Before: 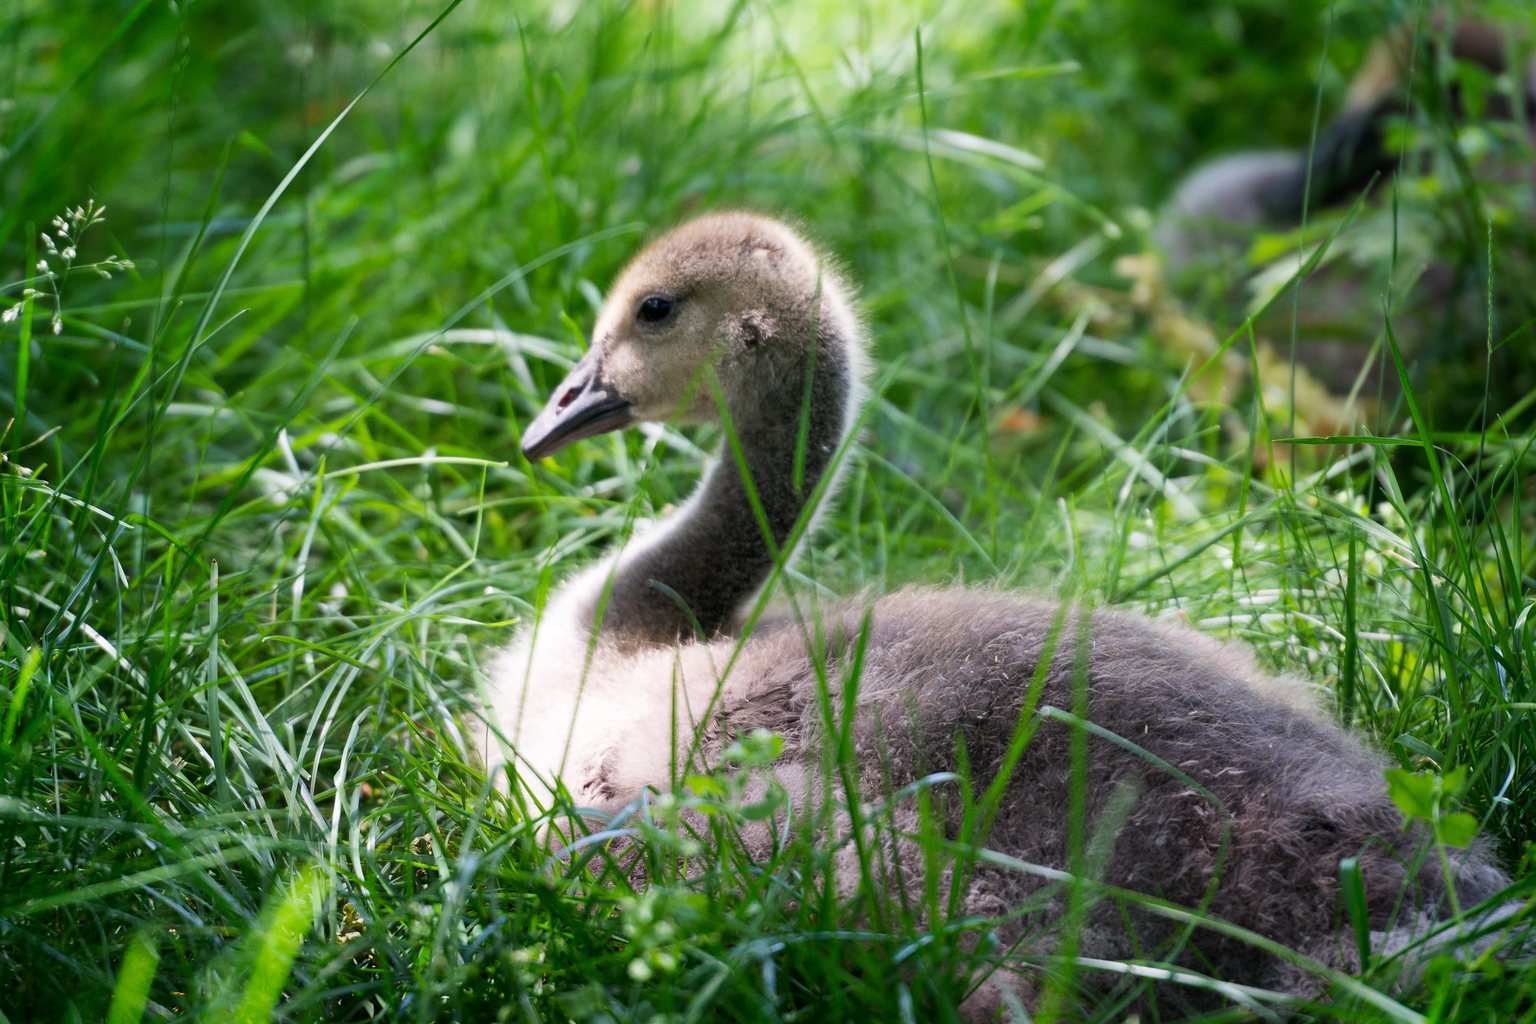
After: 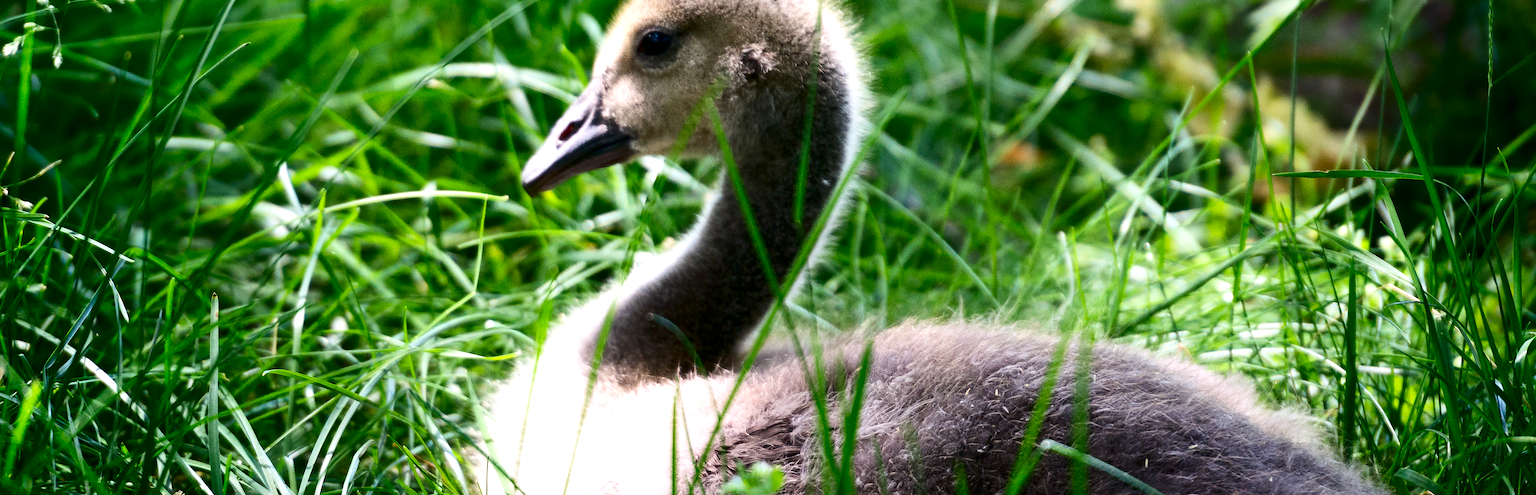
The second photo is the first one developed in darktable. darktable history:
exposure: black level correction 0.001, exposure 0.5 EV, compensate exposure bias true, compensate highlight preservation false
crop and rotate: top 26.056%, bottom 25.543%
contrast brightness saturation: contrast 0.19, brightness -0.24, saturation 0.11
